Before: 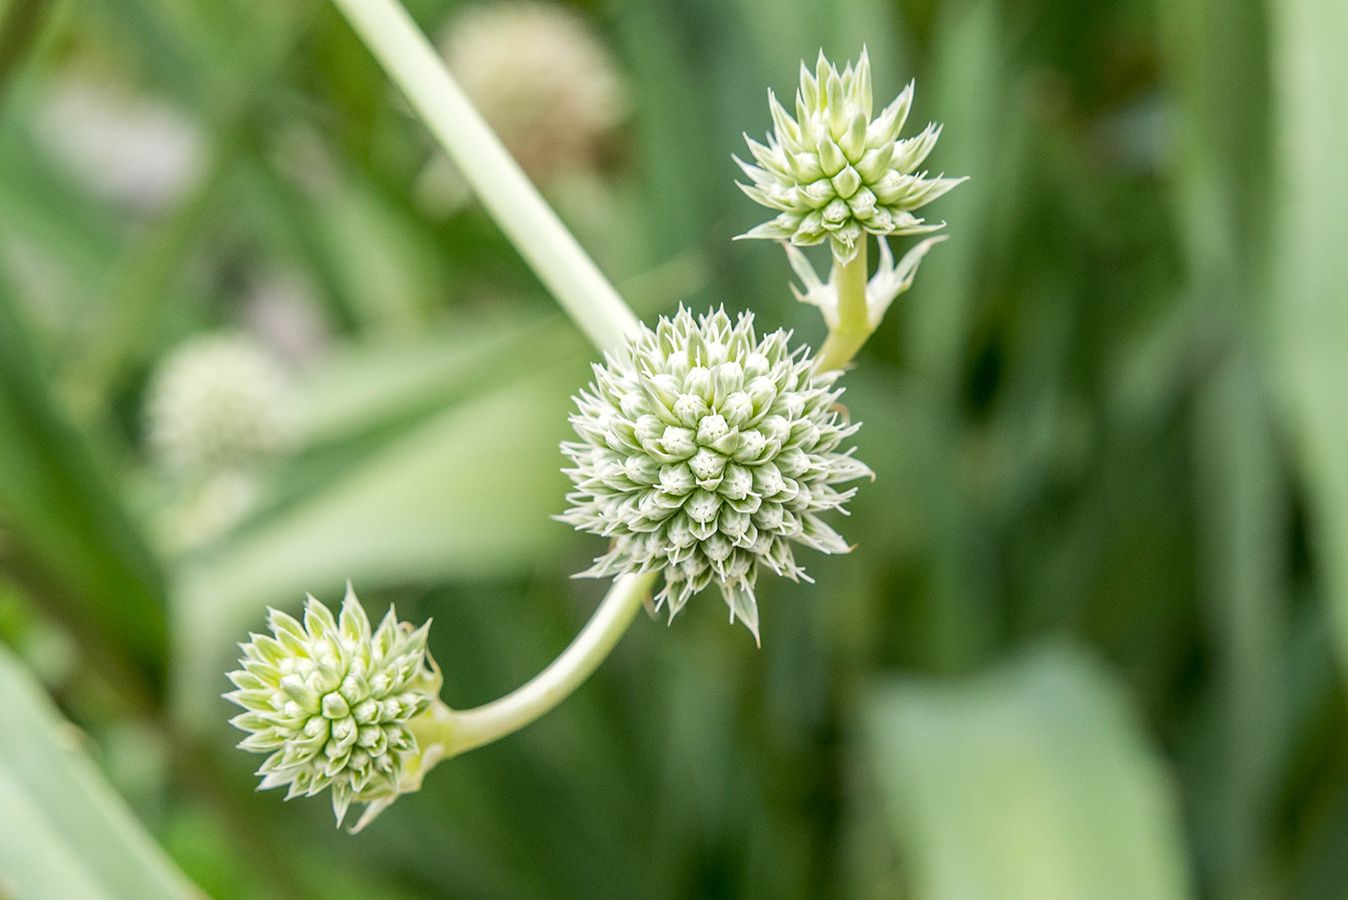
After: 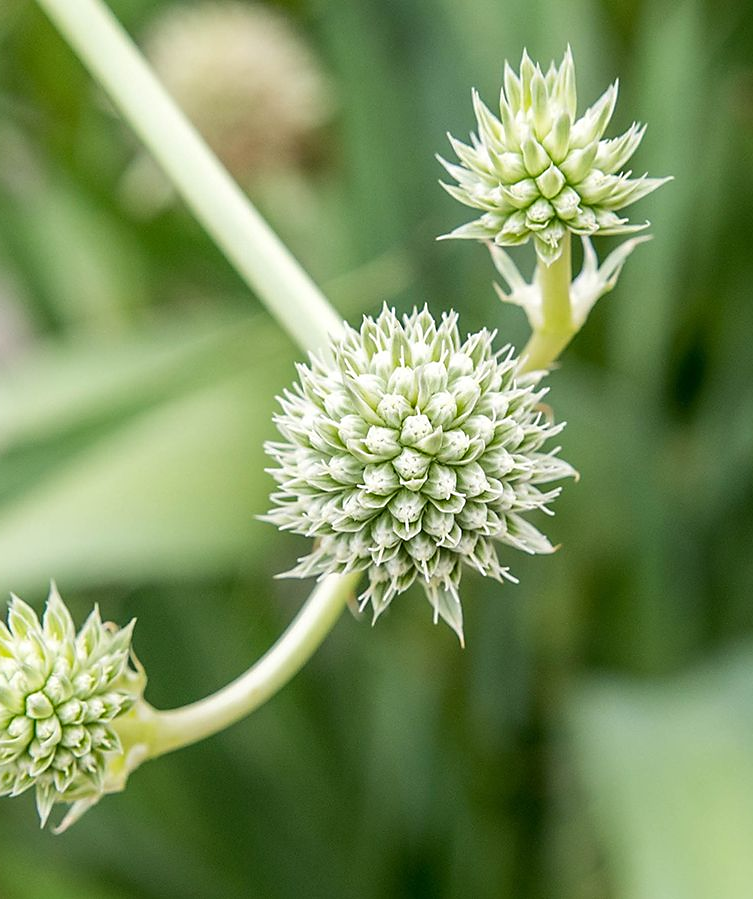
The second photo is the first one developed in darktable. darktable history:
crop: left 22.009%, right 22.085%, bottom 0.013%
sharpen: radius 1.85, amount 0.396, threshold 1.697
